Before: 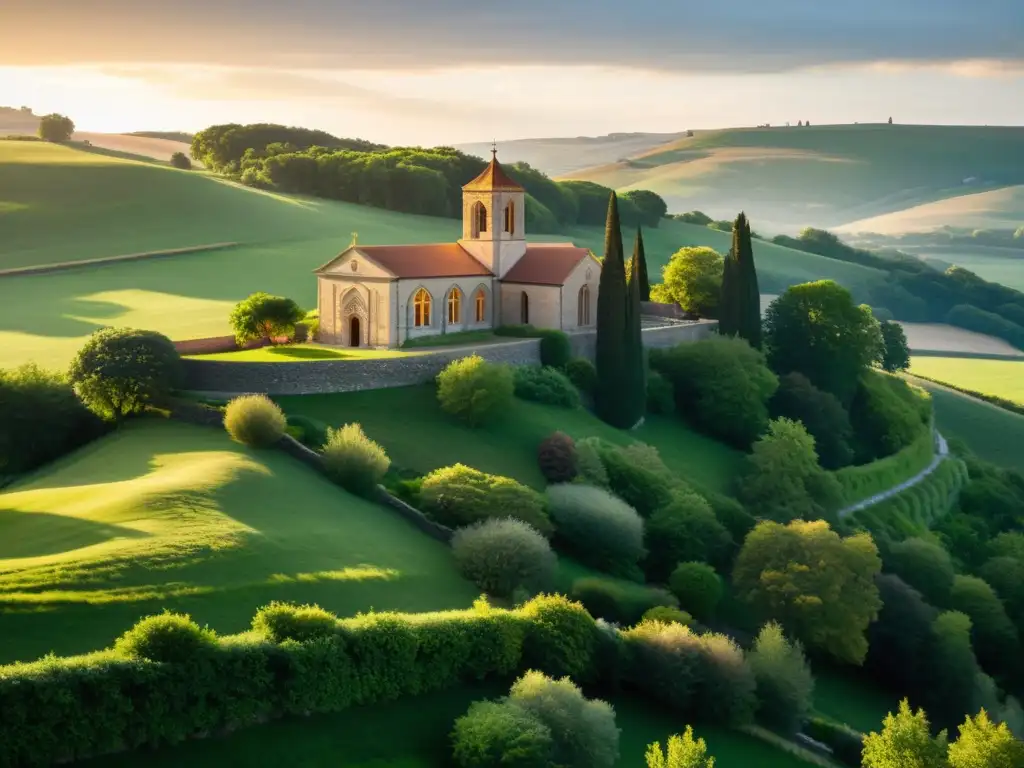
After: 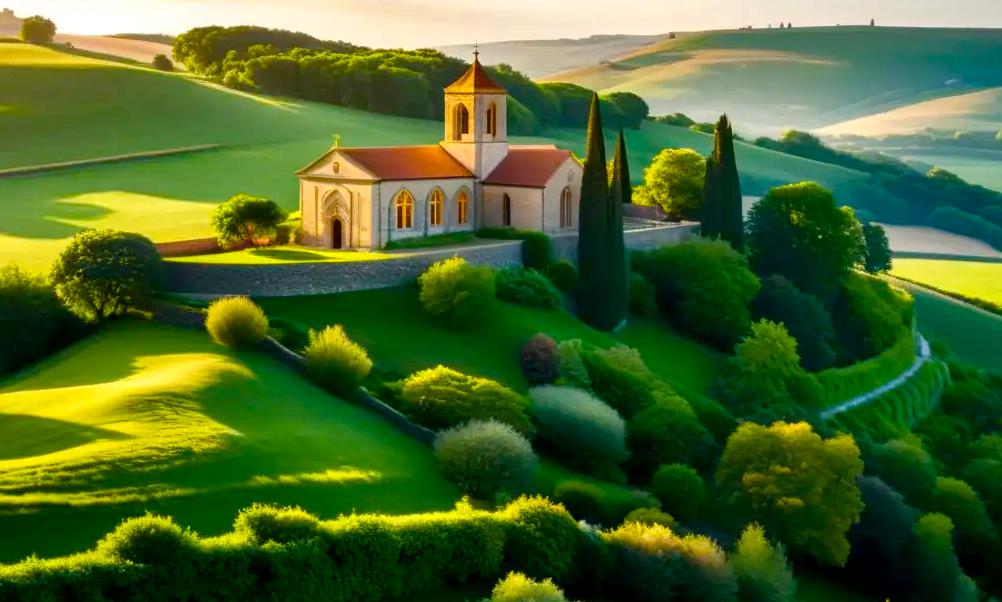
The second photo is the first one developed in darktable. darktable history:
local contrast: highlights 85%, shadows 80%
crop and rotate: left 1.827%, top 12.775%, right 0.236%, bottom 8.73%
color balance rgb: linear chroma grading › shadows 9.407%, linear chroma grading › highlights 9.306%, linear chroma grading › global chroma 14.769%, linear chroma grading › mid-tones 14.895%, perceptual saturation grading › global saturation 13.728%, perceptual saturation grading › highlights -25.169%, perceptual saturation grading › shadows 26.139%, global vibrance 40.743%
